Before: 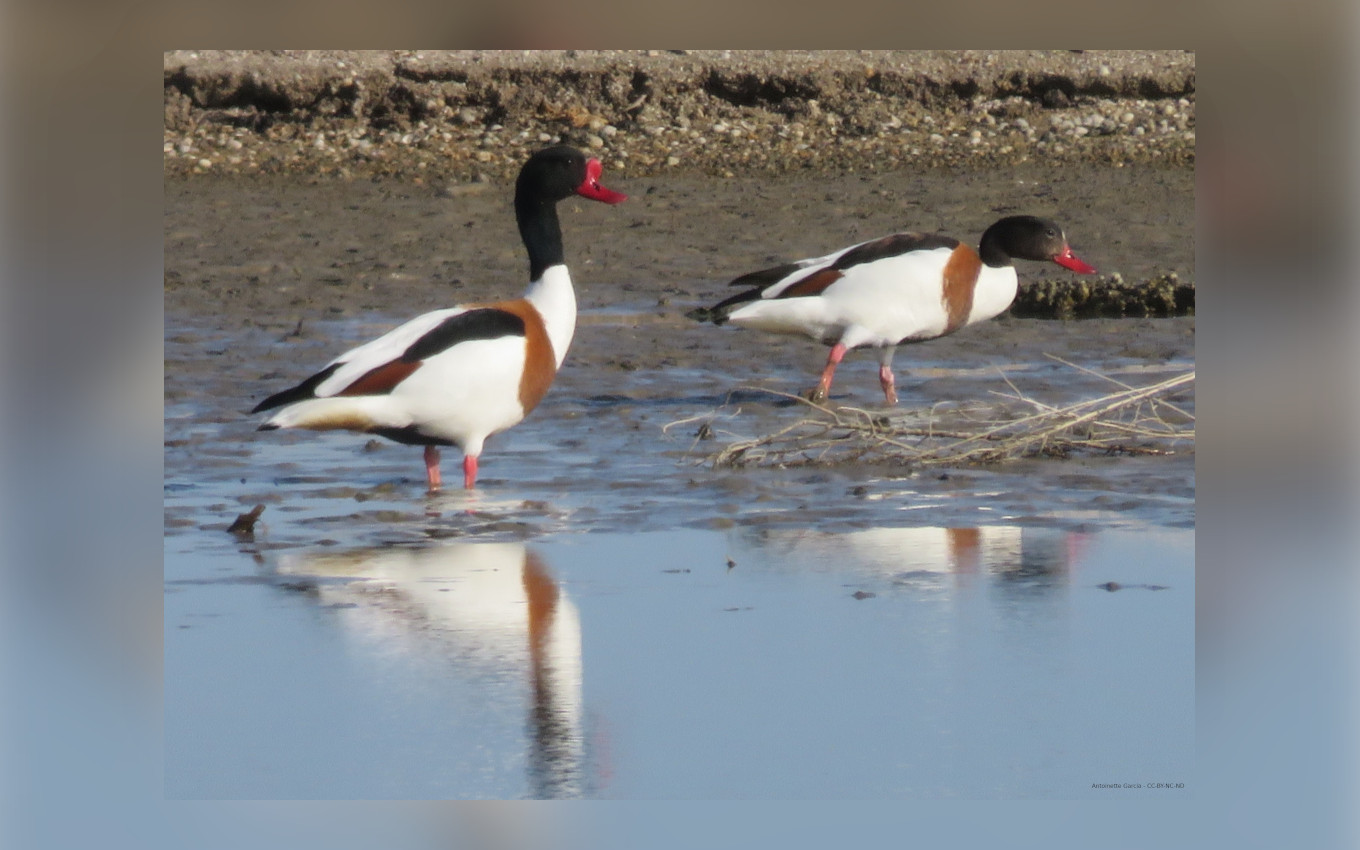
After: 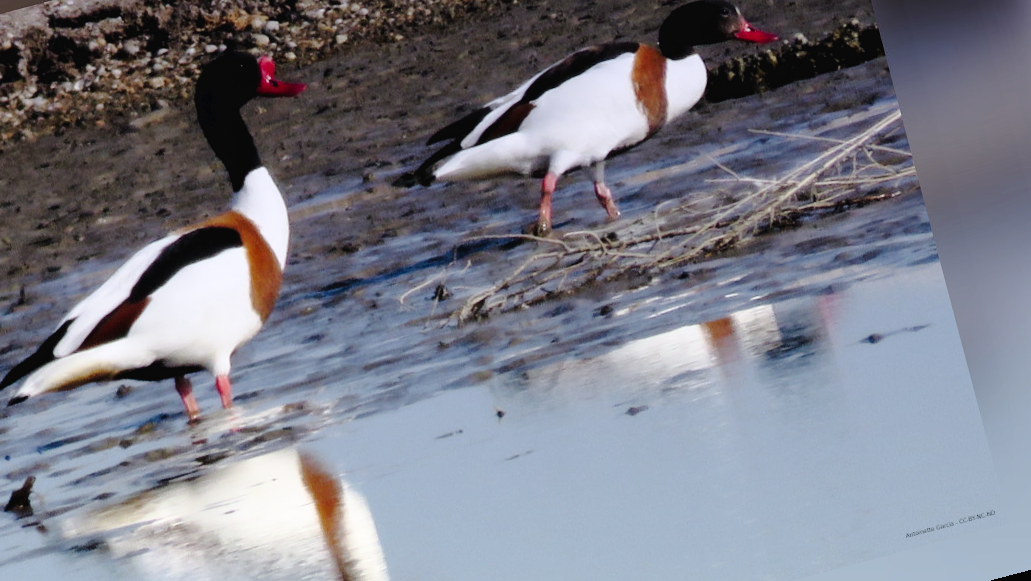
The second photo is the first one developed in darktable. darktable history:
contrast equalizer: octaves 7, y [[0.6 ×6], [0.55 ×6], [0 ×6], [0 ×6], [0 ×6]], mix 0.15
rotate and perspective: rotation -14.8°, crop left 0.1, crop right 0.903, crop top 0.25, crop bottom 0.748
graduated density: hue 238.83°, saturation 50%
contrast brightness saturation: saturation -0.05
filmic rgb: black relative exposure -9.08 EV, white relative exposure 2.3 EV, hardness 7.49
tone curve: curves: ch0 [(0, 0) (0.003, 0.026) (0.011, 0.025) (0.025, 0.022) (0.044, 0.022) (0.069, 0.028) (0.1, 0.041) (0.136, 0.062) (0.177, 0.103) (0.224, 0.167) (0.277, 0.242) (0.335, 0.343) (0.399, 0.452) (0.468, 0.539) (0.543, 0.614) (0.623, 0.683) (0.709, 0.749) (0.801, 0.827) (0.898, 0.918) (1, 1)], preserve colors none
tone equalizer: -8 EV 0.06 EV, smoothing diameter 25%, edges refinement/feathering 10, preserve details guided filter
crop: left 16.145%
